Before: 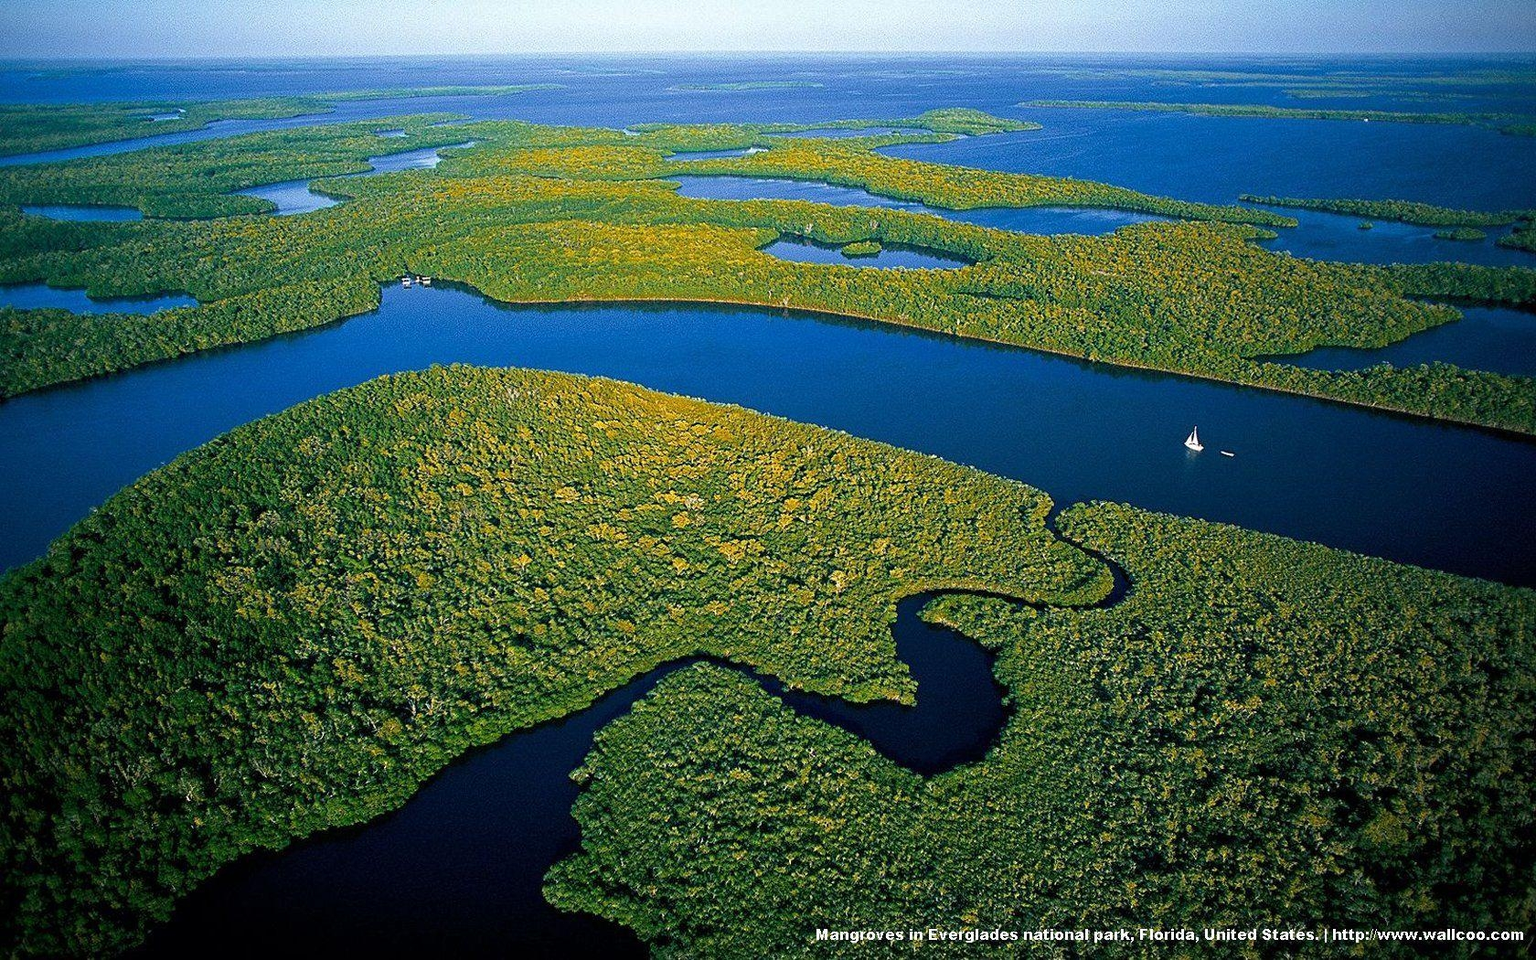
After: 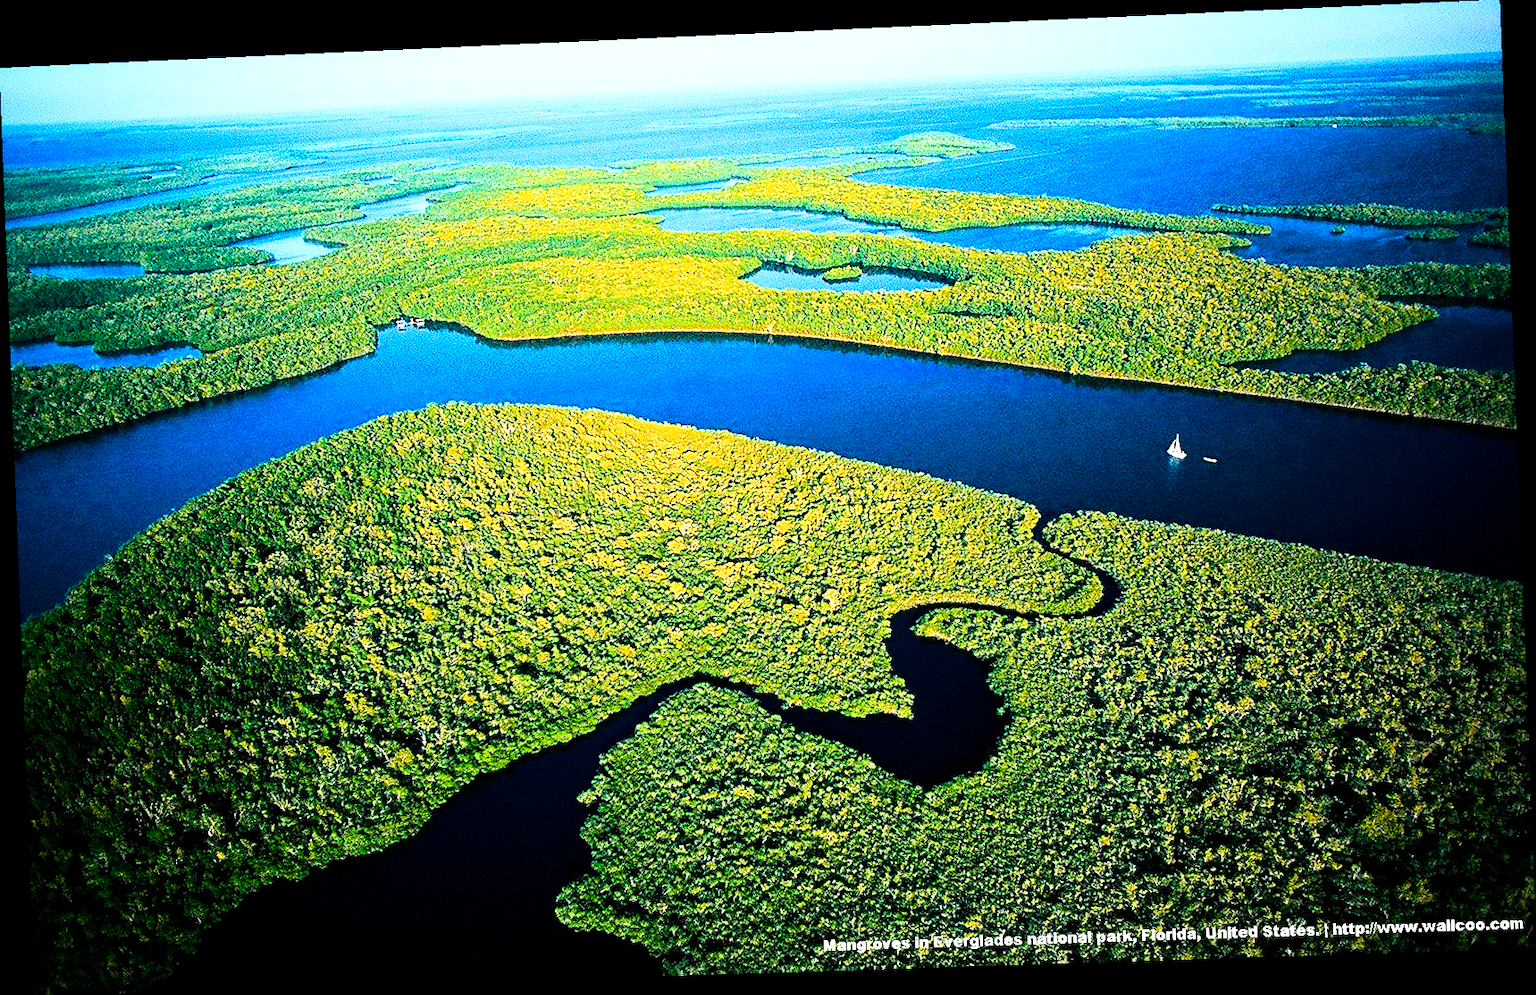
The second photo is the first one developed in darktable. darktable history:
rotate and perspective: rotation -2.22°, lens shift (horizontal) -0.022, automatic cropping off
rgb curve: curves: ch0 [(0, 0) (0.21, 0.15) (0.24, 0.21) (0.5, 0.75) (0.75, 0.96) (0.89, 0.99) (1, 1)]; ch1 [(0, 0.02) (0.21, 0.13) (0.25, 0.2) (0.5, 0.67) (0.75, 0.9) (0.89, 0.97) (1, 1)]; ch2 [(0, 0.02) (0.21, 0.13) (0.25, 0.2) (0.5, 0.67) (0.75, 0.9) (0.89, 0.97) (1, 1)], compensate middle gray true
color balance rgb: perceptual saturation grading › global saturation 25%, perceptual saturation grading › highlights -50%, perceptual saturation grading › shadows 30%, perceptual brilliance grading › global brilliance 12%, global vibrance 20%
